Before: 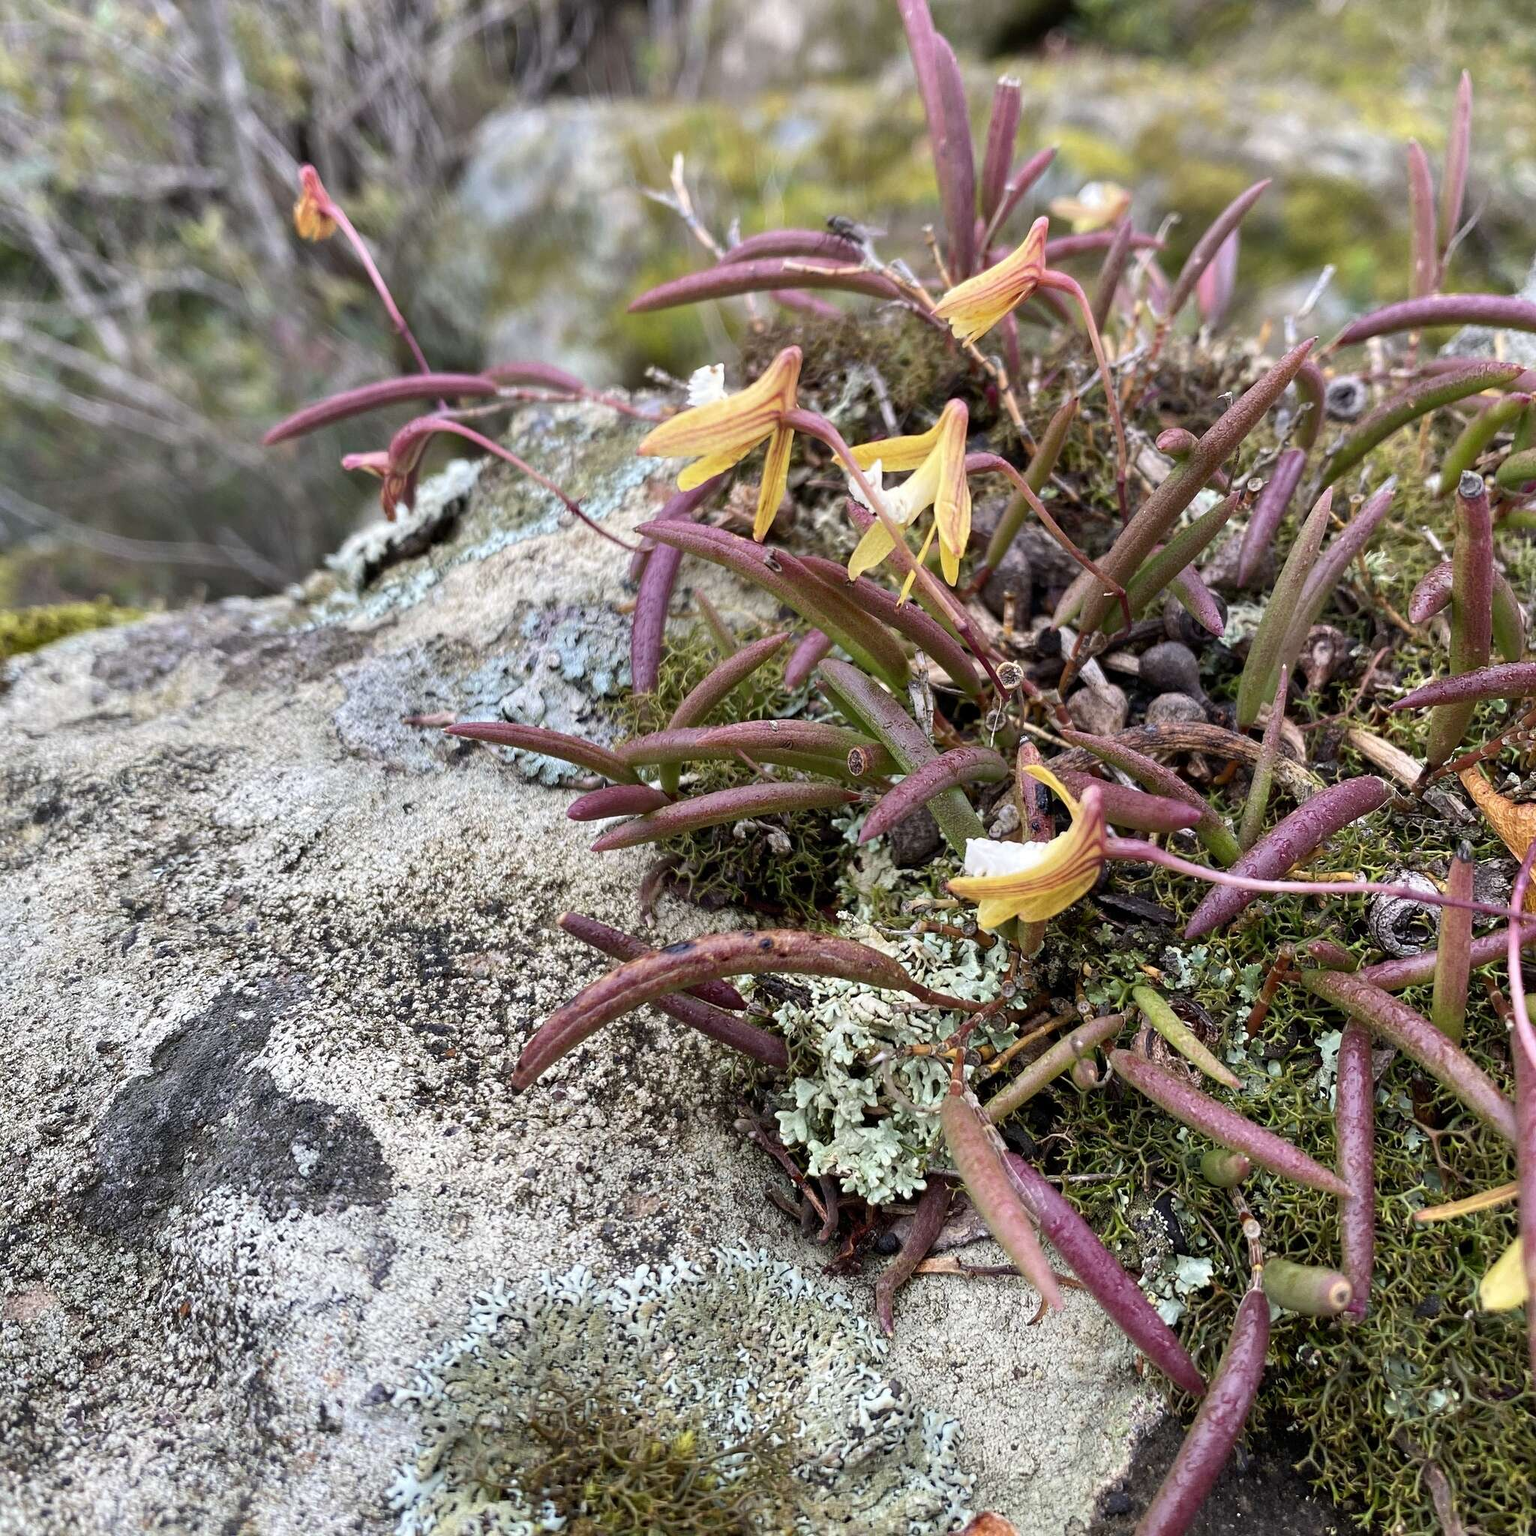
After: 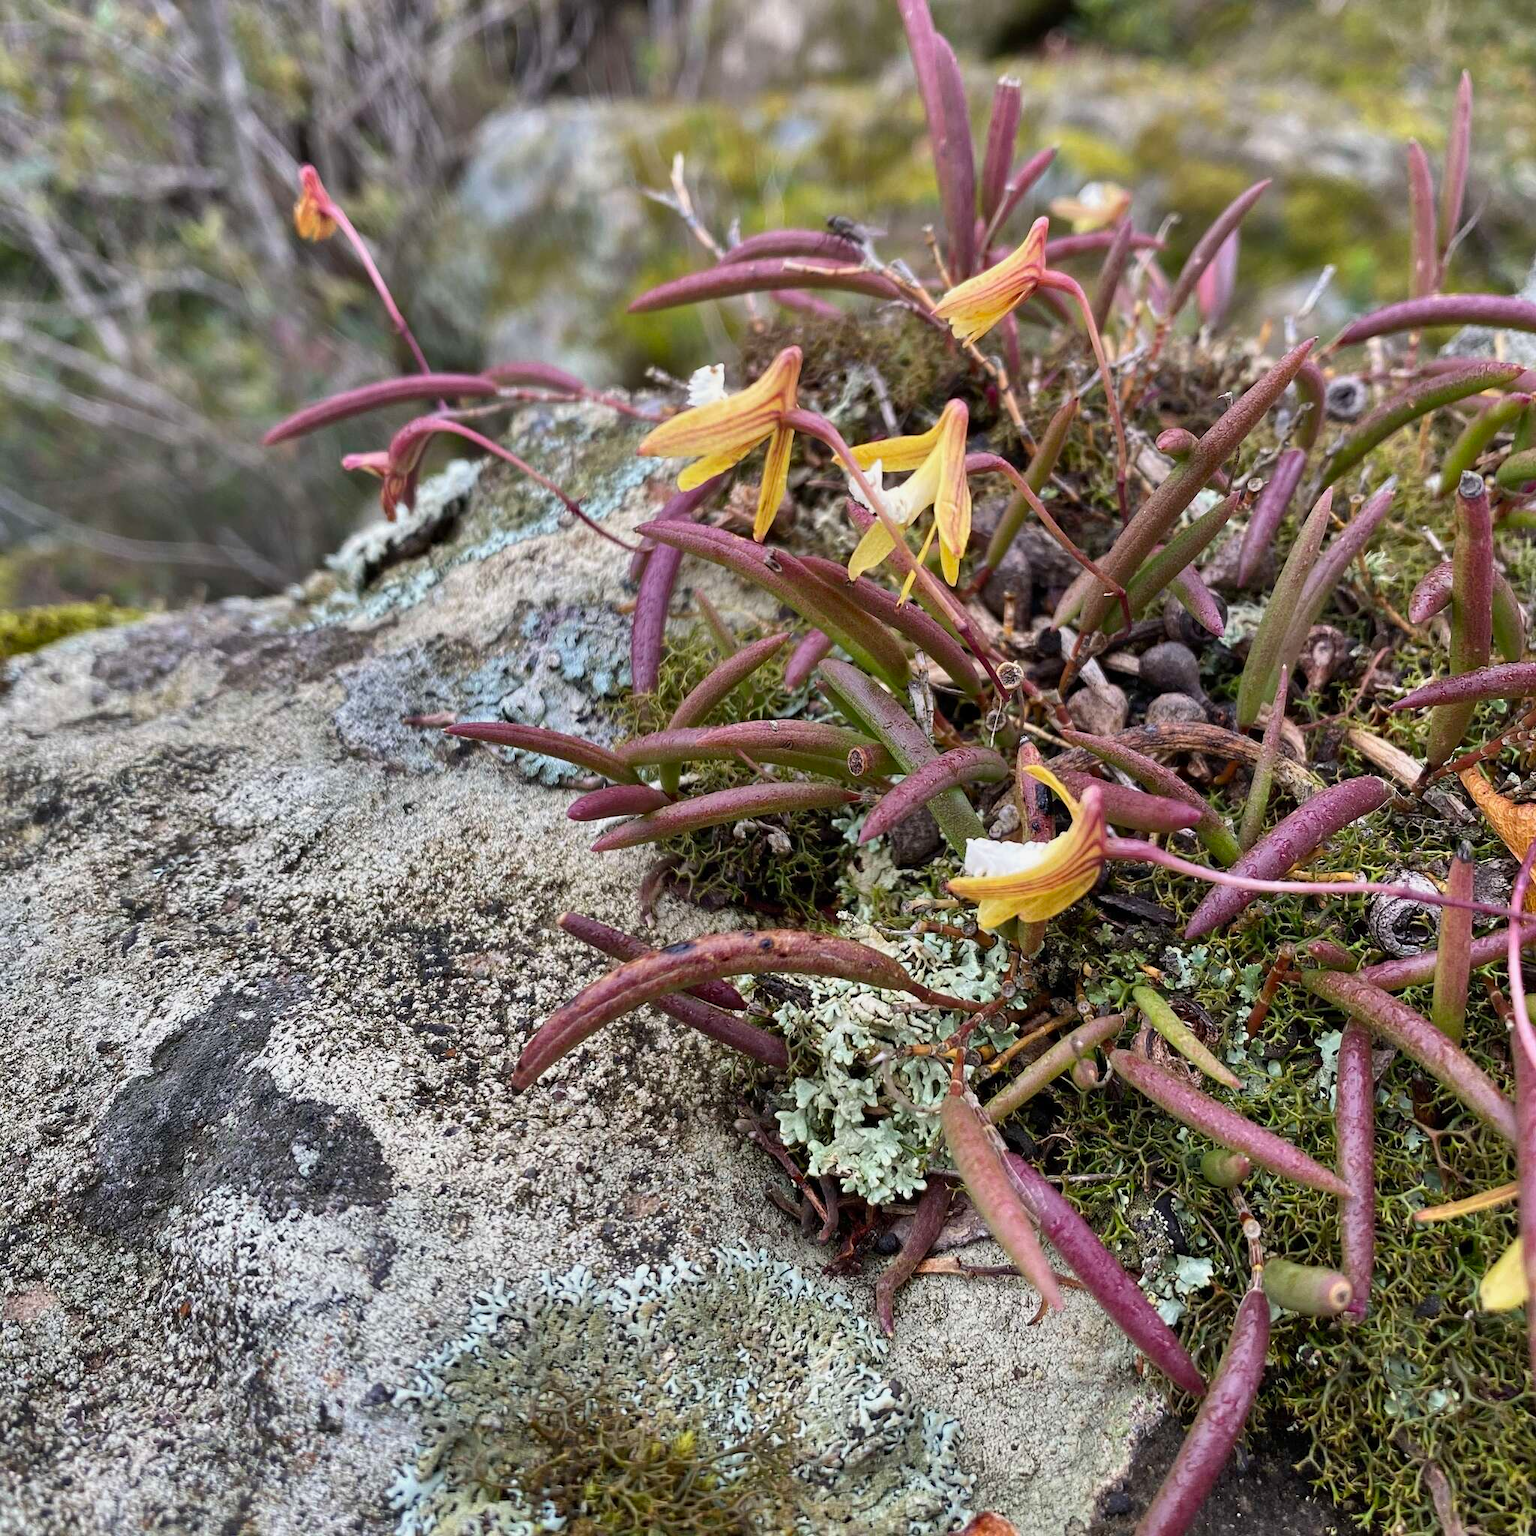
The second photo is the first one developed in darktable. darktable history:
white balance: red 1, blue 1
shadows and highlights: white point adjustment -3.64, highlights -63.34, highlights color adjustment 42%, soften with gaussian
